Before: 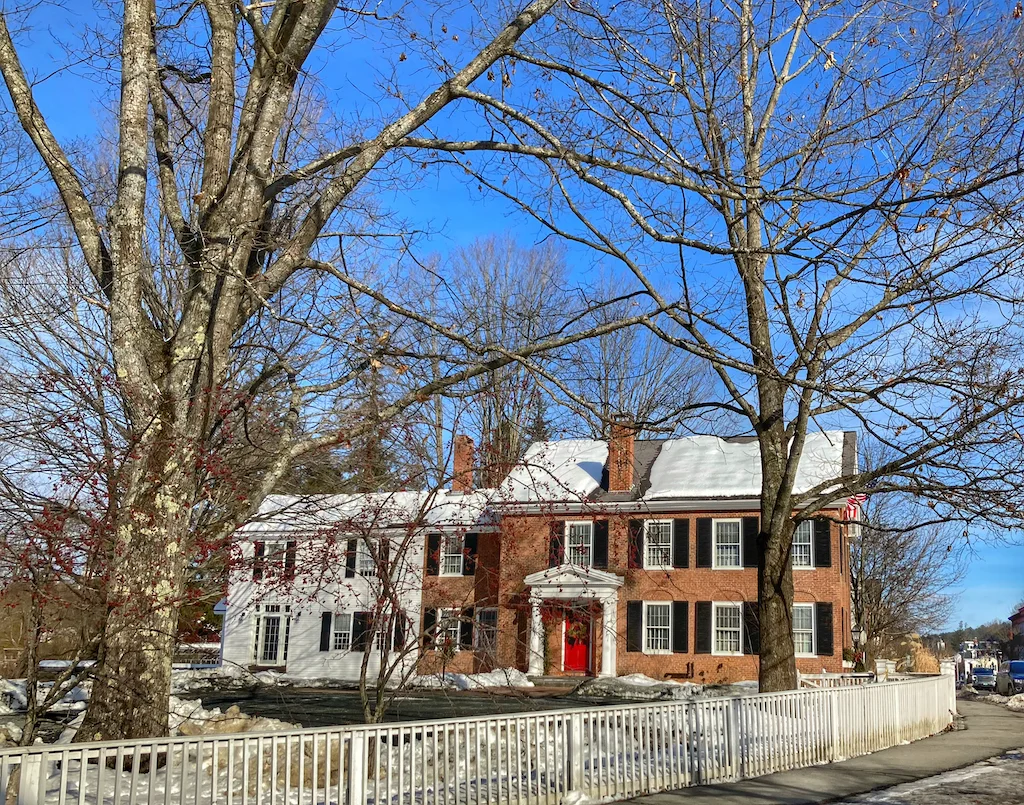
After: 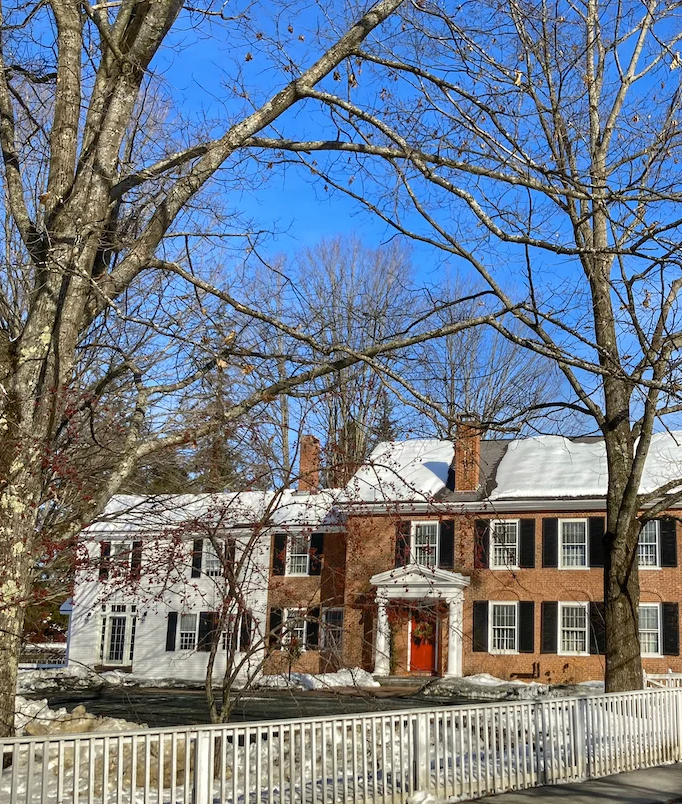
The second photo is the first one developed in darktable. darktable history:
crop and rotate: left 15.055%, right 18.278%
color contrast: green-magenta contrast 0.81
